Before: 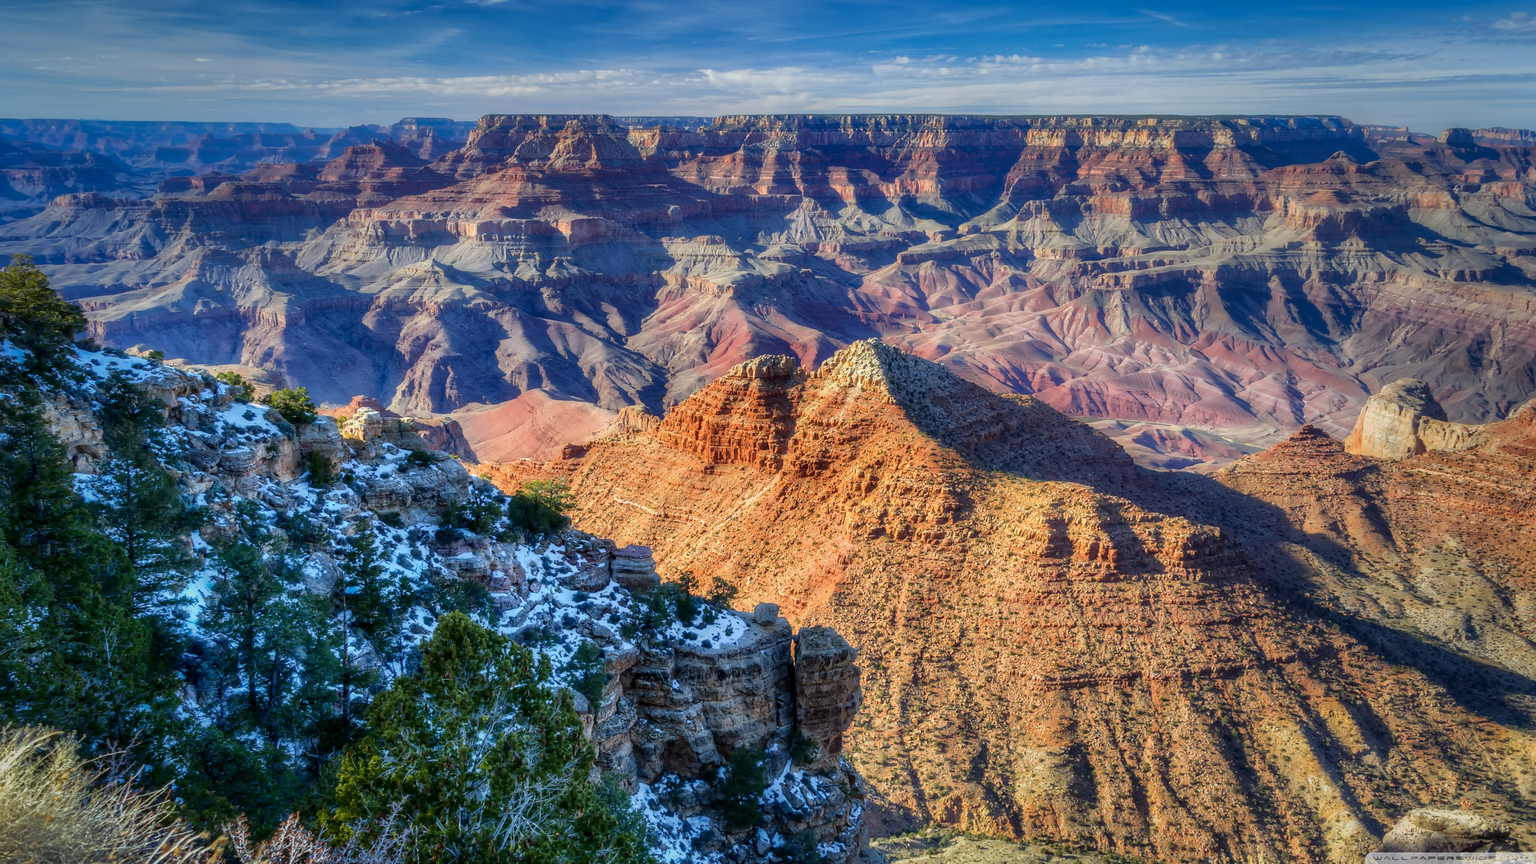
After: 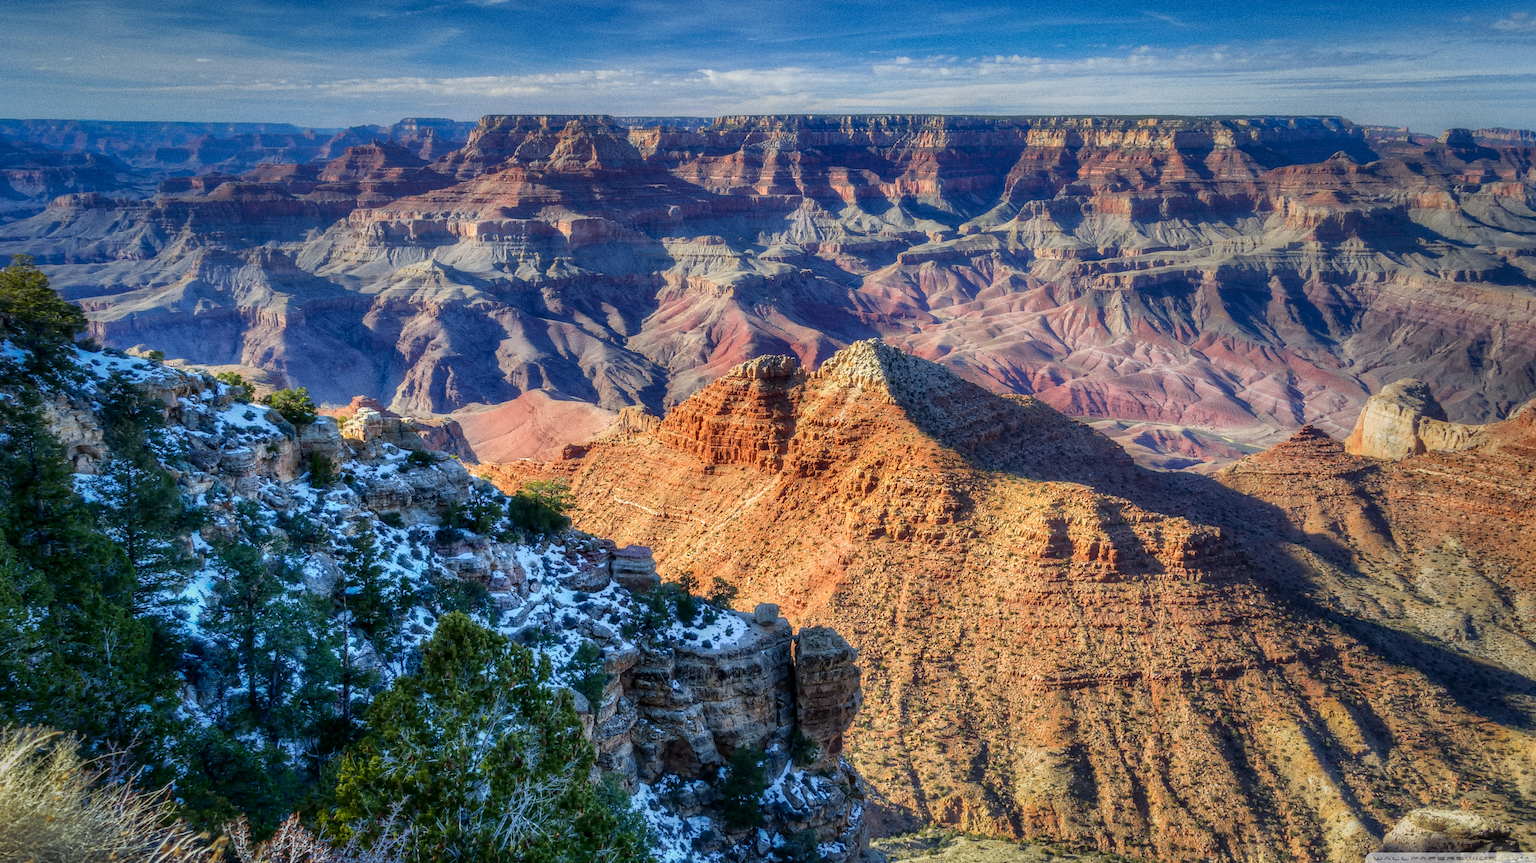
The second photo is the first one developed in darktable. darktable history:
contrast brightness saturation: contrast 0.07
grain: coarseness 0.09 ISO, strength 40%
